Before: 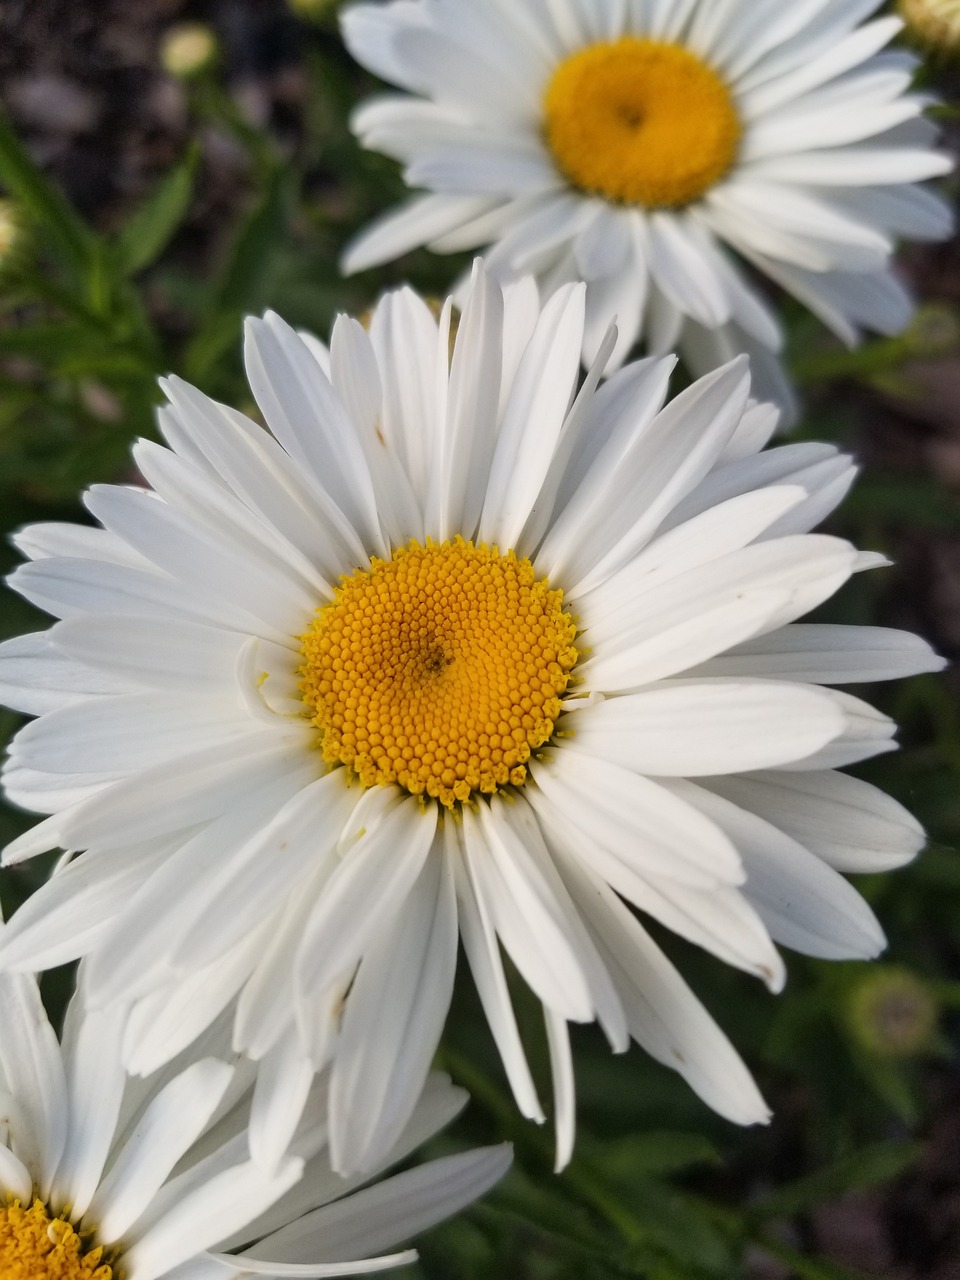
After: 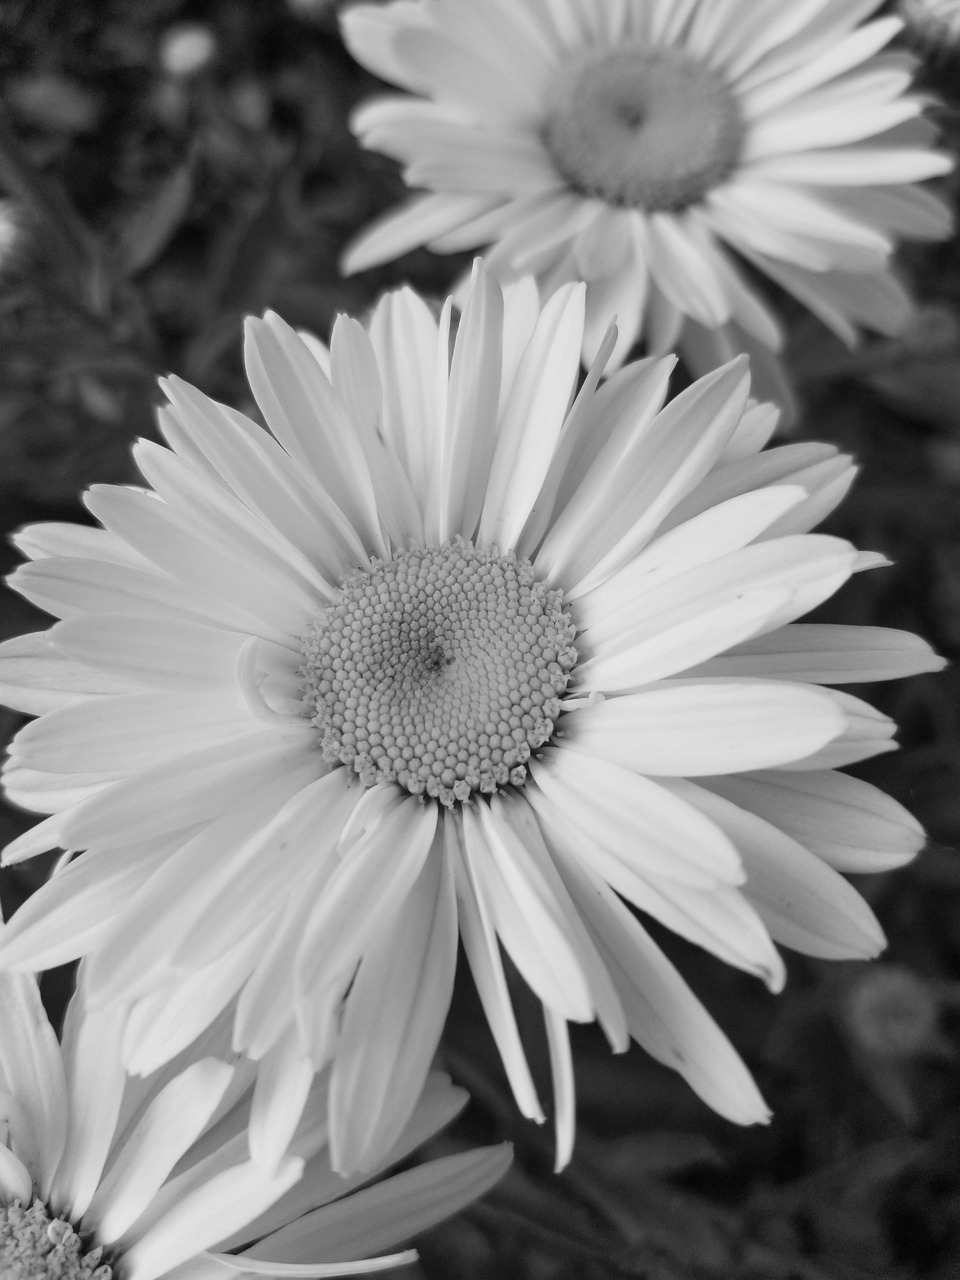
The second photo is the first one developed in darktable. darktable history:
monochrome: a 32, b 64, size 2.3
white balance: emerald 1
